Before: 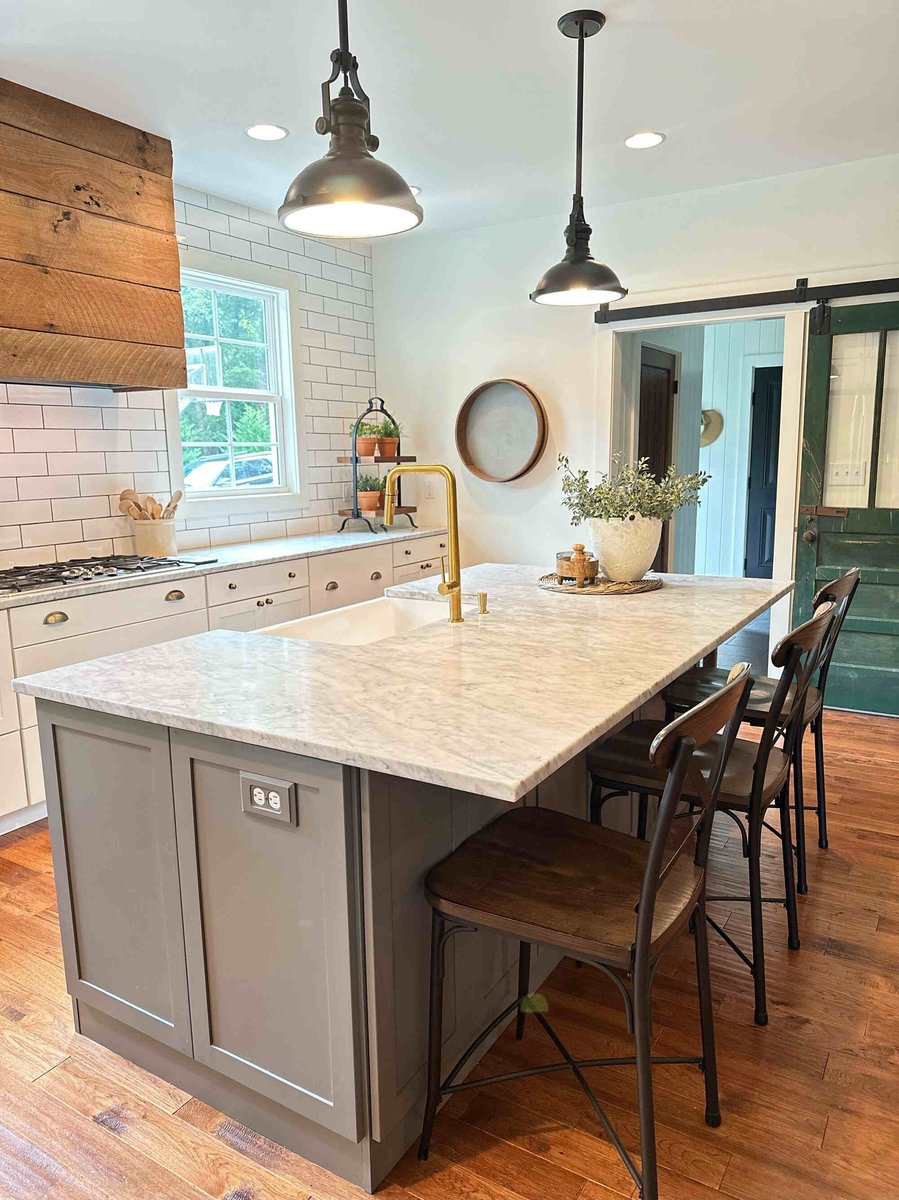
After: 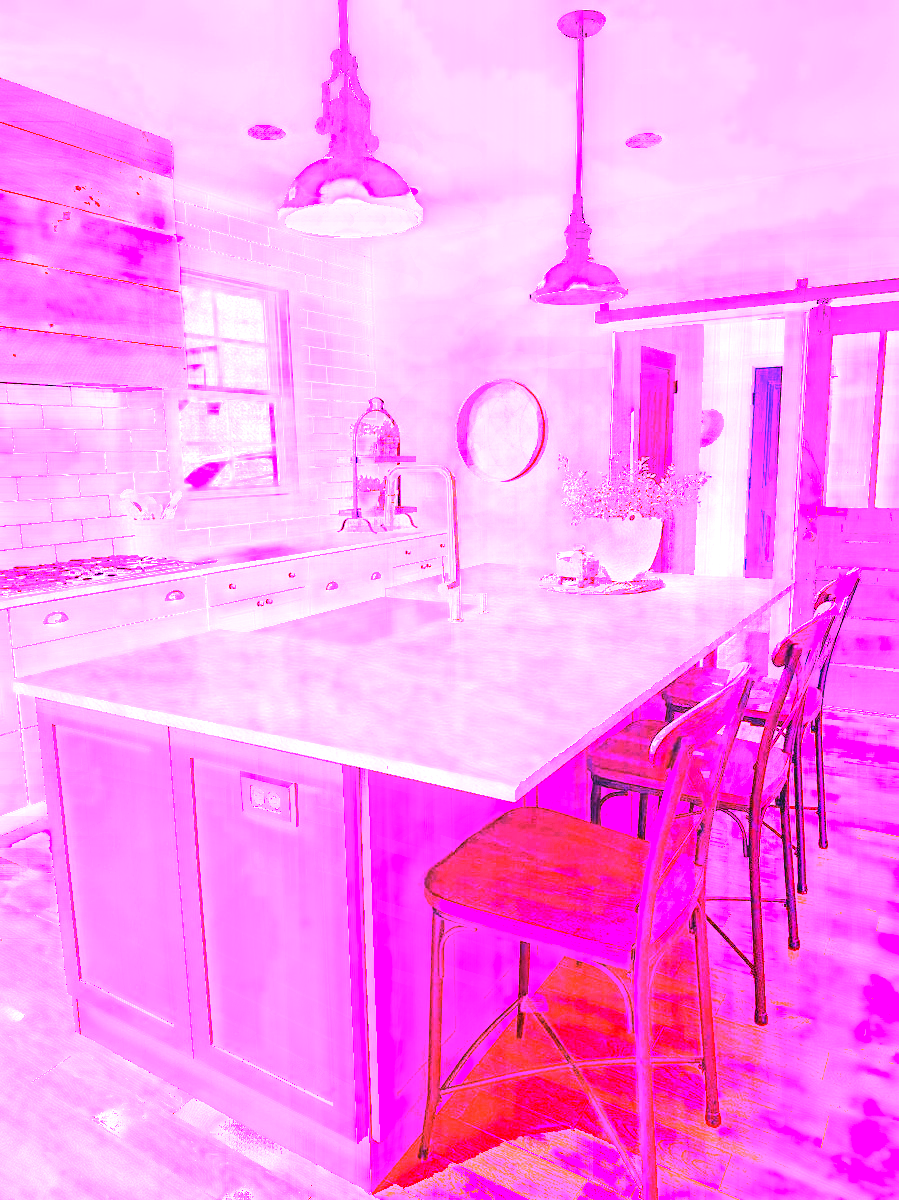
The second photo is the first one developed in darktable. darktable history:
white balance: red 8, blue 8
contrast equalizer: y [[0.439, 0.44, 0.442, 0.457, 0.493, 0.498], [0.5 ×6], [0.5 ×6], [0 ×6], [0 ×6]]
